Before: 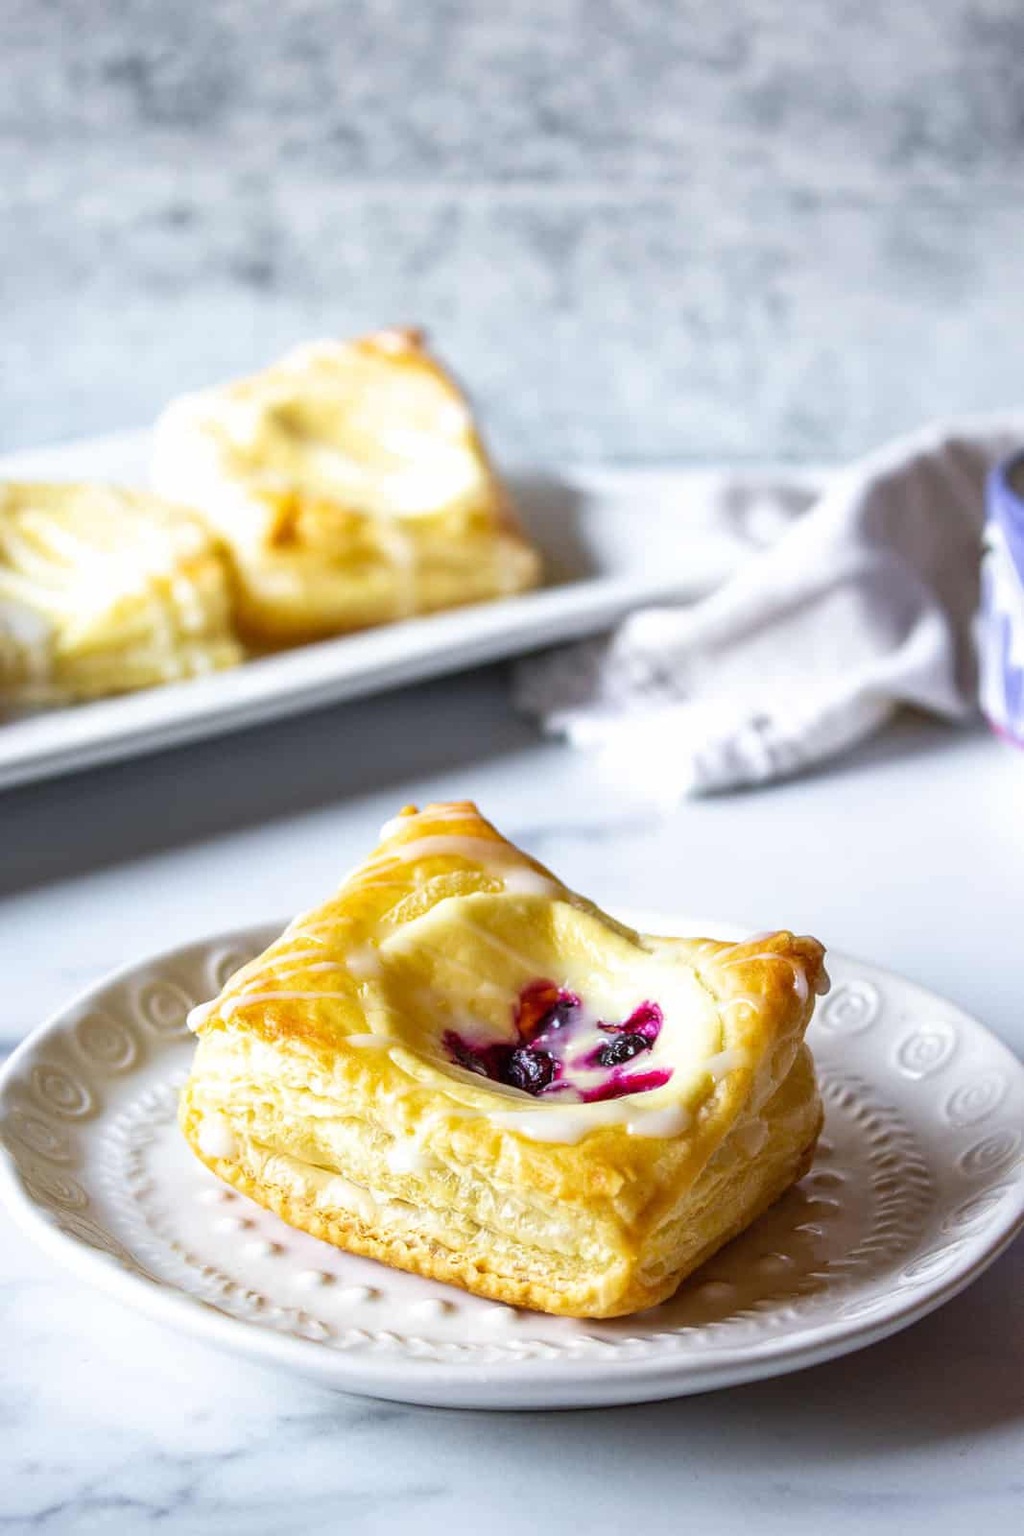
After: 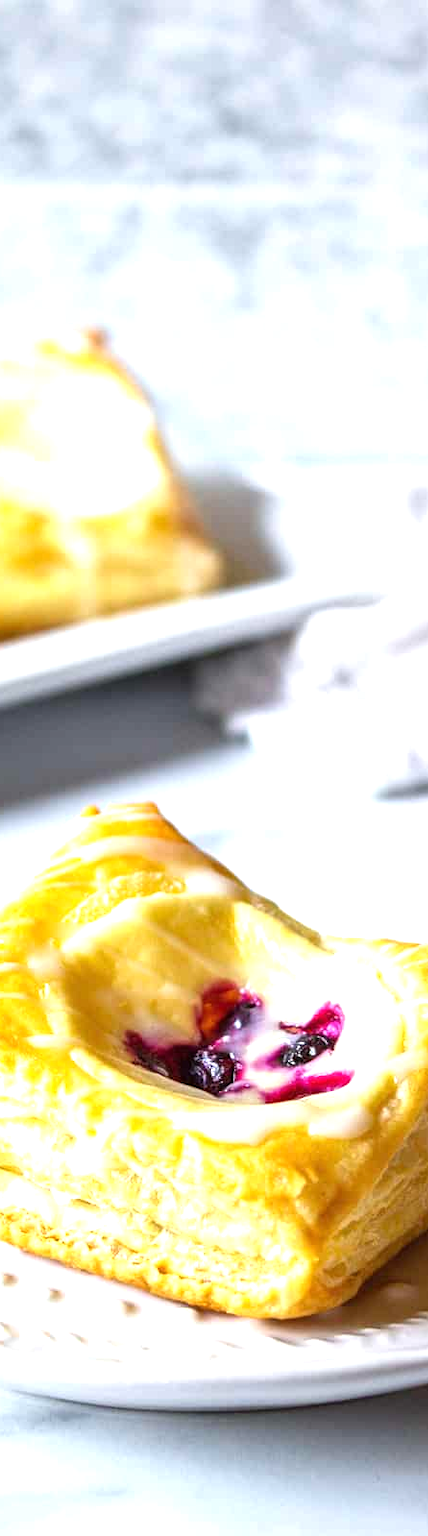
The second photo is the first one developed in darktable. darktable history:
crop: left 31.136%, right 26.981%
exposure: black level correction 0, exposure 0.701 EV, compensate exposure bias true, compensate highlight preservation false
